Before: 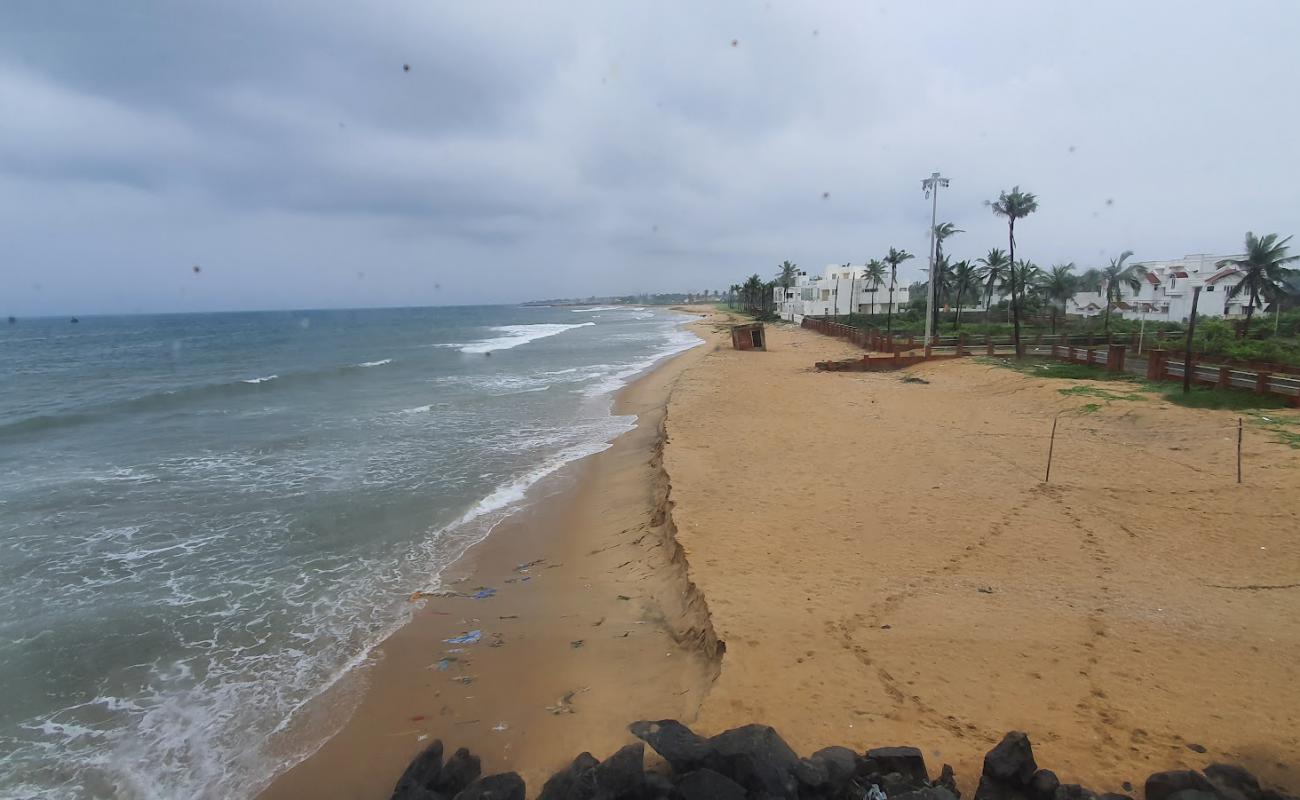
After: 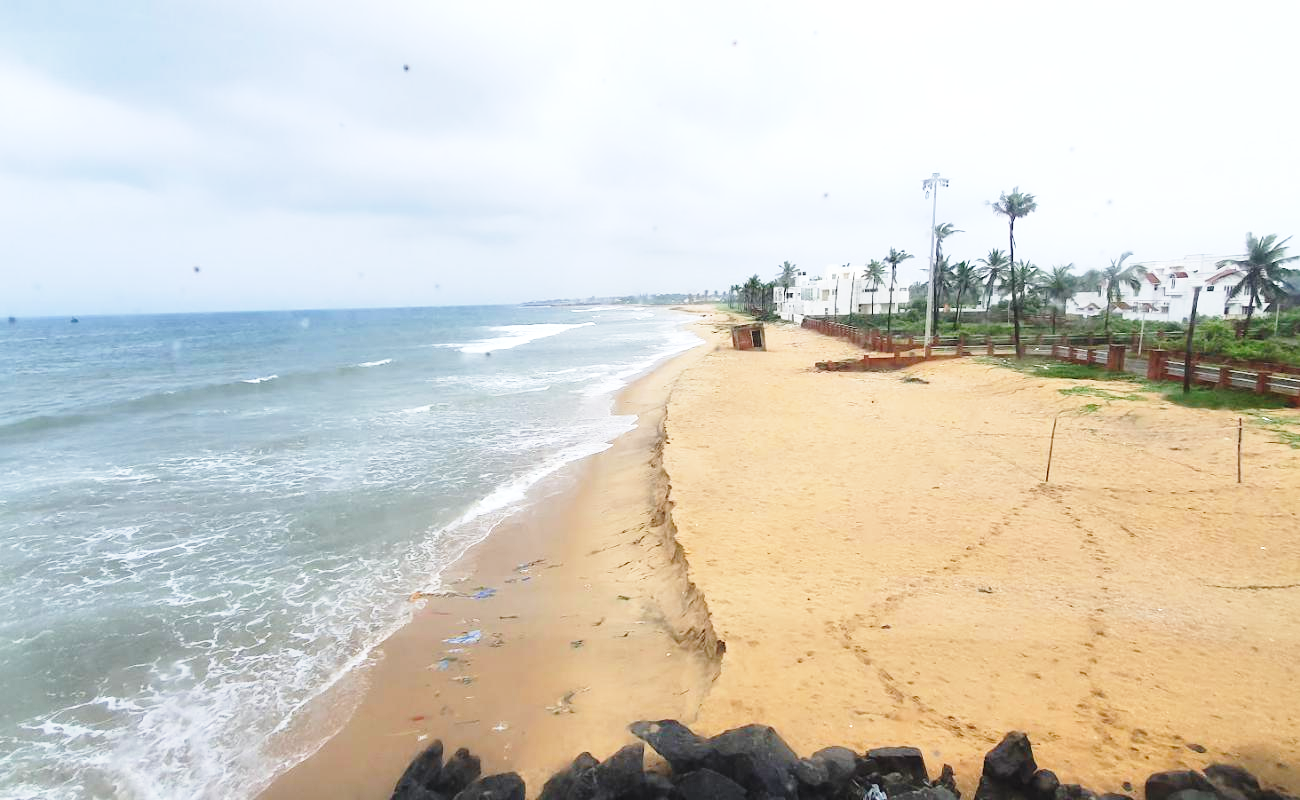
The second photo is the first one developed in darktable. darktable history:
exposure: exposure 0.669 EV, compensate highlight preservation false
base curve: curves: ch0 [(0, 0) (0.028, 0.03) (0.121, 0.232) (0.46, 0.748) (0.859, 0.968) (1, 1)], preserve colors none
